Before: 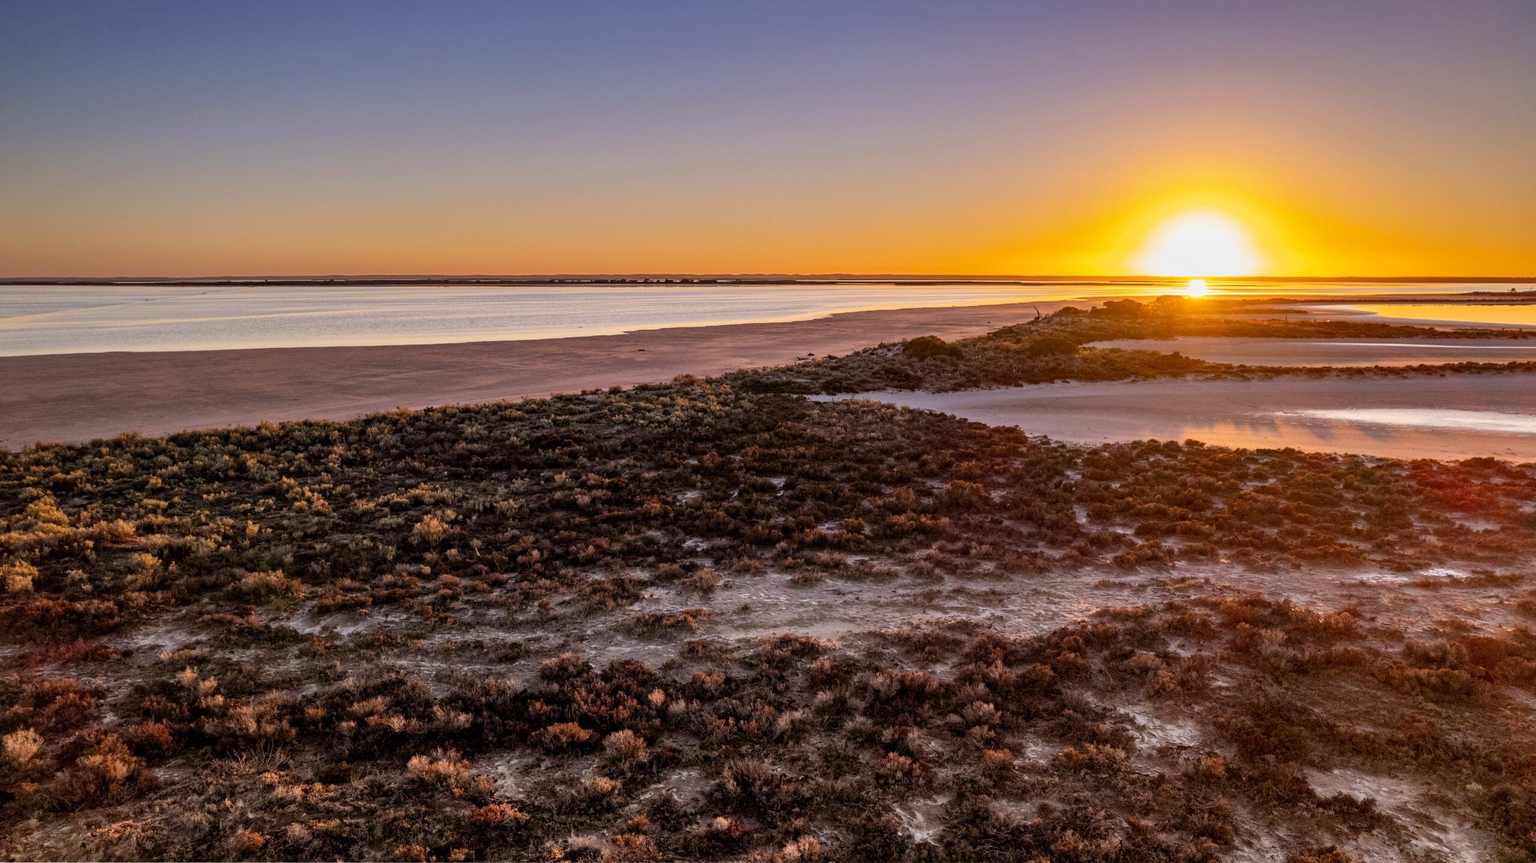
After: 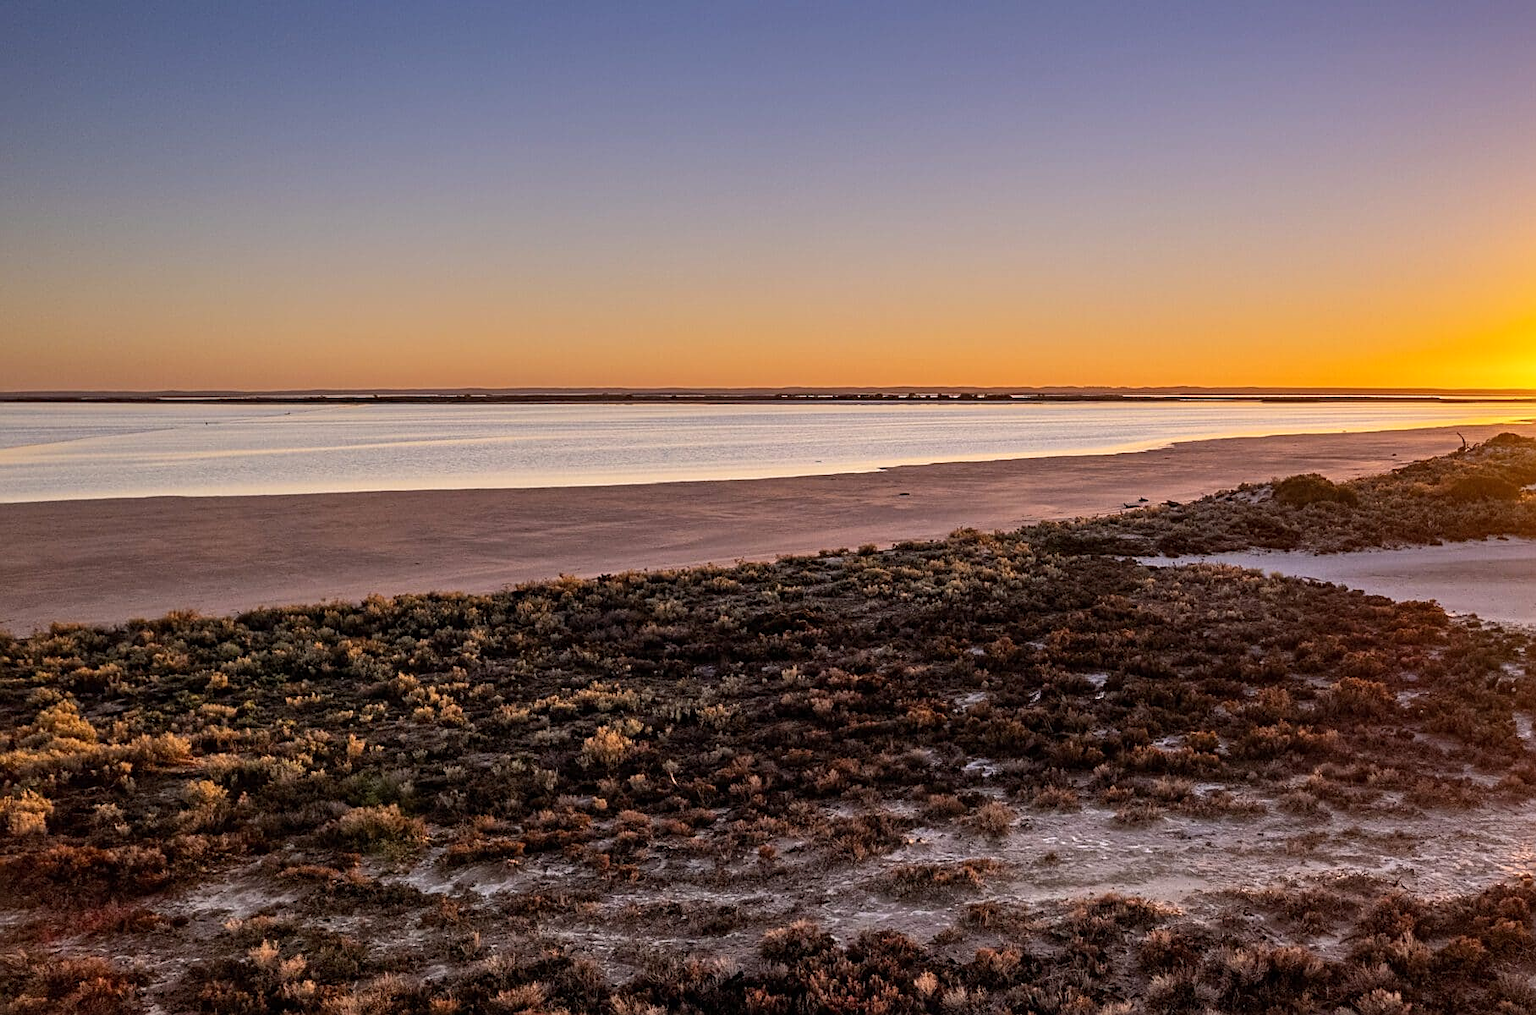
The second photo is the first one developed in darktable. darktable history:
exposure: exposure 0.127 EV, compensate highlight preservation false
crop: right 29.026%, bottom 16.517%
sharpen: on, module defaults
